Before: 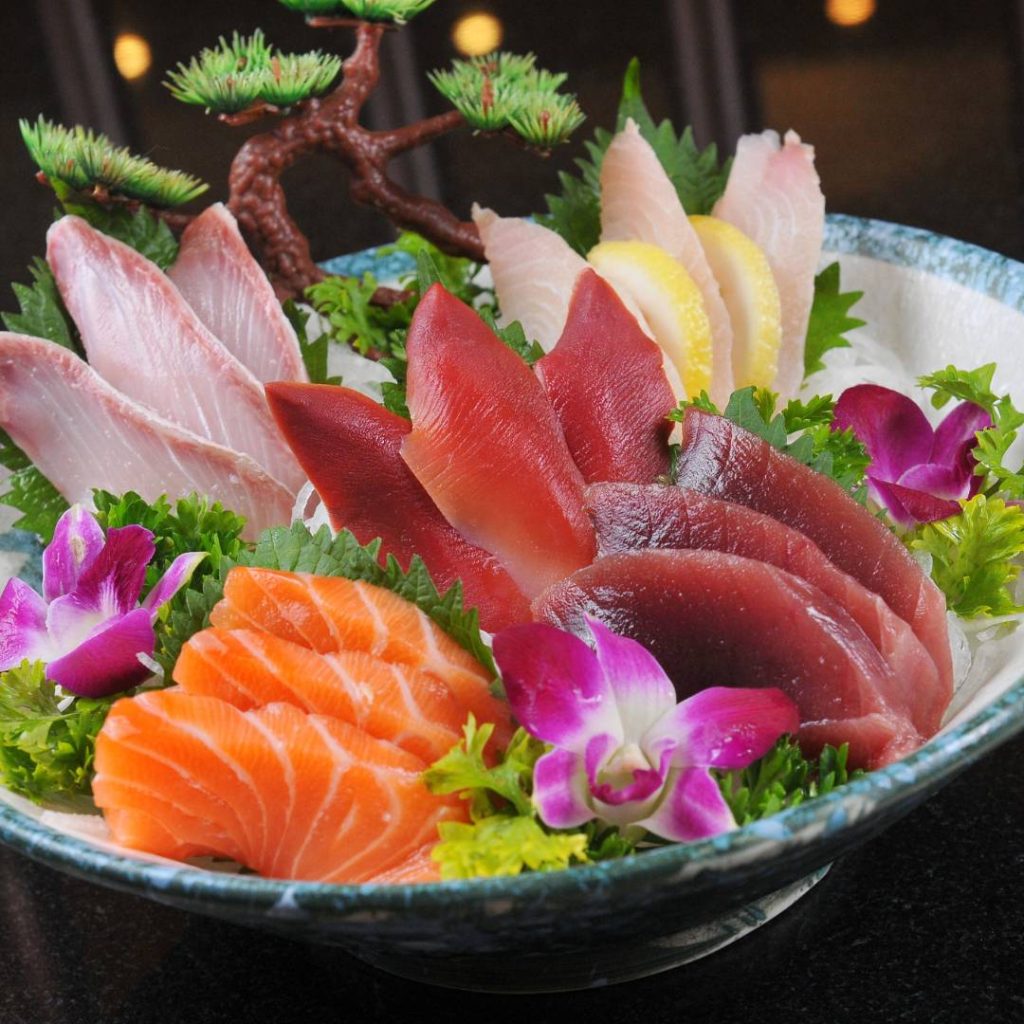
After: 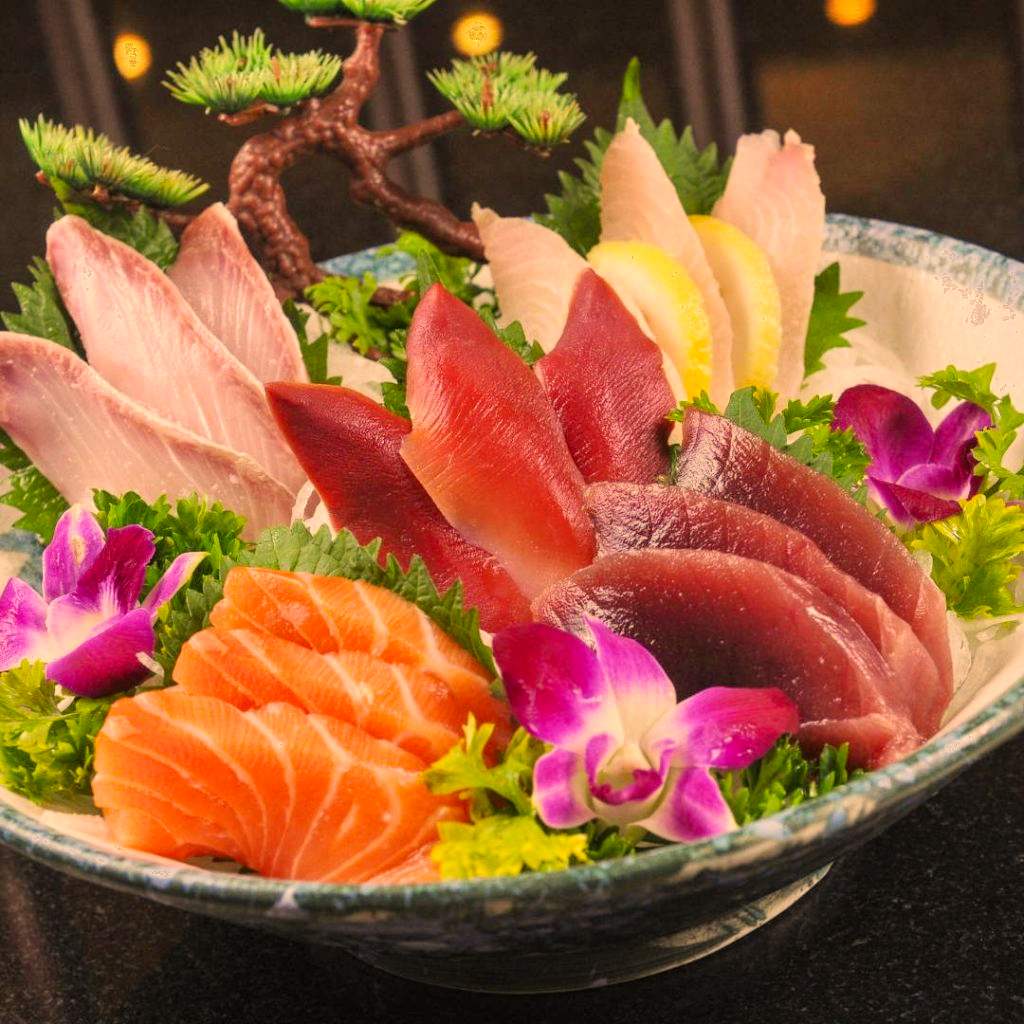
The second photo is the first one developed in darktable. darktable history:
color correction: highlights a* 14.9, highlights b* 31.18
local contrast: on, module defaults
velvia: on, module defaults
exposure: black level correction -0.002, exposure 0.543 EV, compensate exposure bias true, compensate highlight preservation false
filmic rgb: black relative exposure -15.11 EV, white relative exposure 3 EV, target black luminance 0%, hardness 9.33, latitude 98.73%, contrast 0.911, shadows ↔ highlights balance 0.624%
